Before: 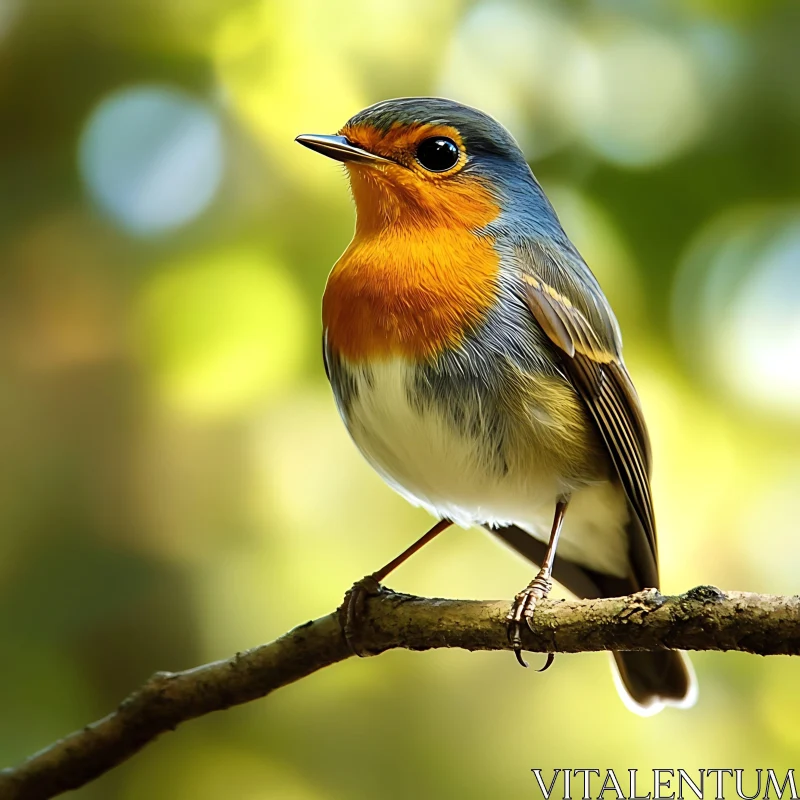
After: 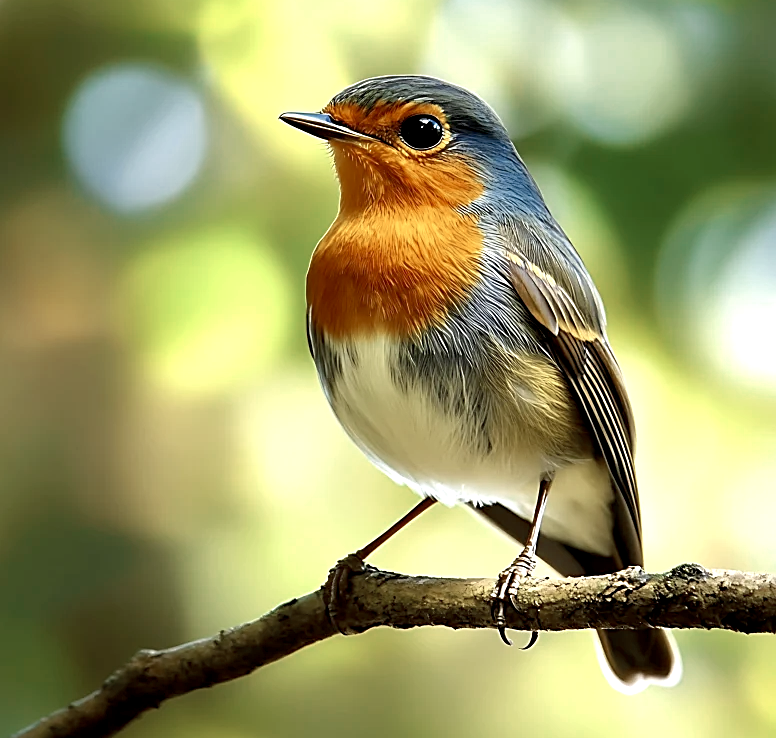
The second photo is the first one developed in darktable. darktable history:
crop: left 2.124%, top 2.842%, right 0.774%, bottom 4.893%
sharpen: on, module defaults
exposure: black level correction 0.004, exposure 0.41 EV, compensate highlight preservation false
color zones: curves: ch0 [(0, 0.5) (0.125, 0.4) (0.25, 0.5) (0.375, 0.4) (0.5, 0.4) (0.625, 0.35) (0.75, 0.35) (0.875, 0.5)]; ch1 [(0, 0.35) (0.125, 0.45) (0.25, 0.35) (0.375, 0.35) (0.5, 0.35) (0.625, 0.35) (0.75, 0.45) (0.875, 0.35)]; ch2 [(0, 0.6) (0.125, 0.5) (0.25, 0.5) (0.375, 0.6) (0.5, 0.6) (0.625, 0.5) (0.75, 0.5) (0.875, 0.5)]
base curve: curves: ch0 [(0, 0) (0.472, 0.455) (1, 1)]
